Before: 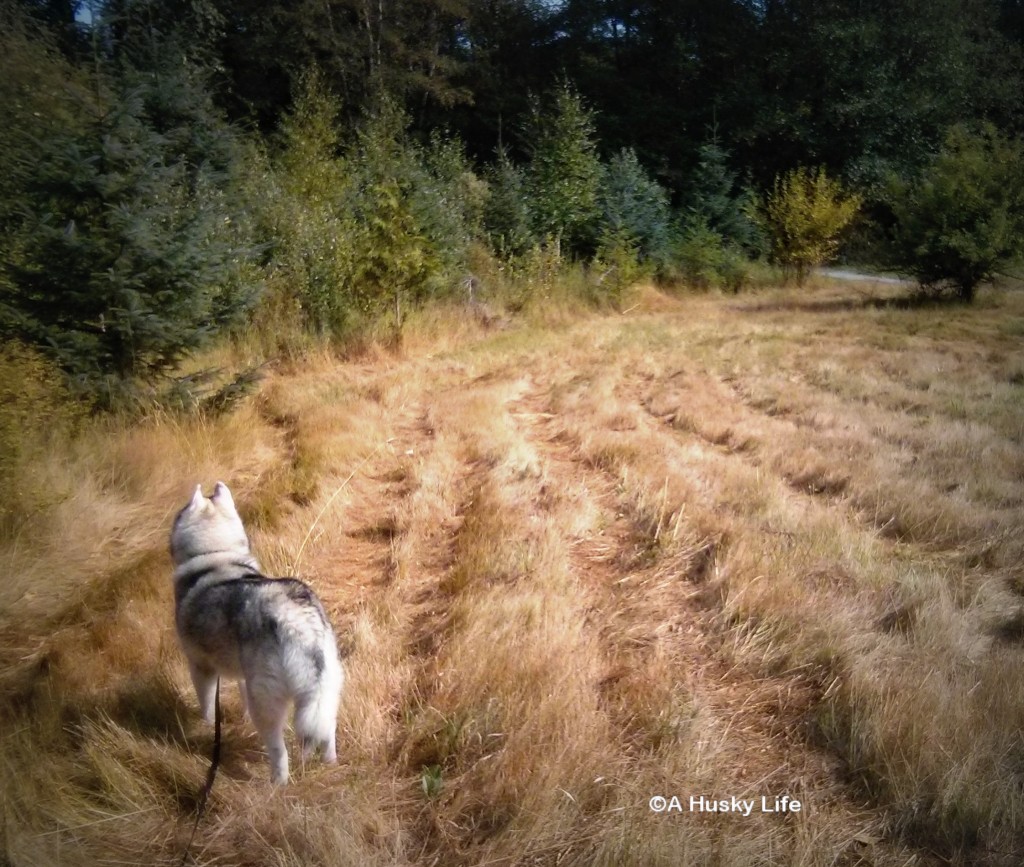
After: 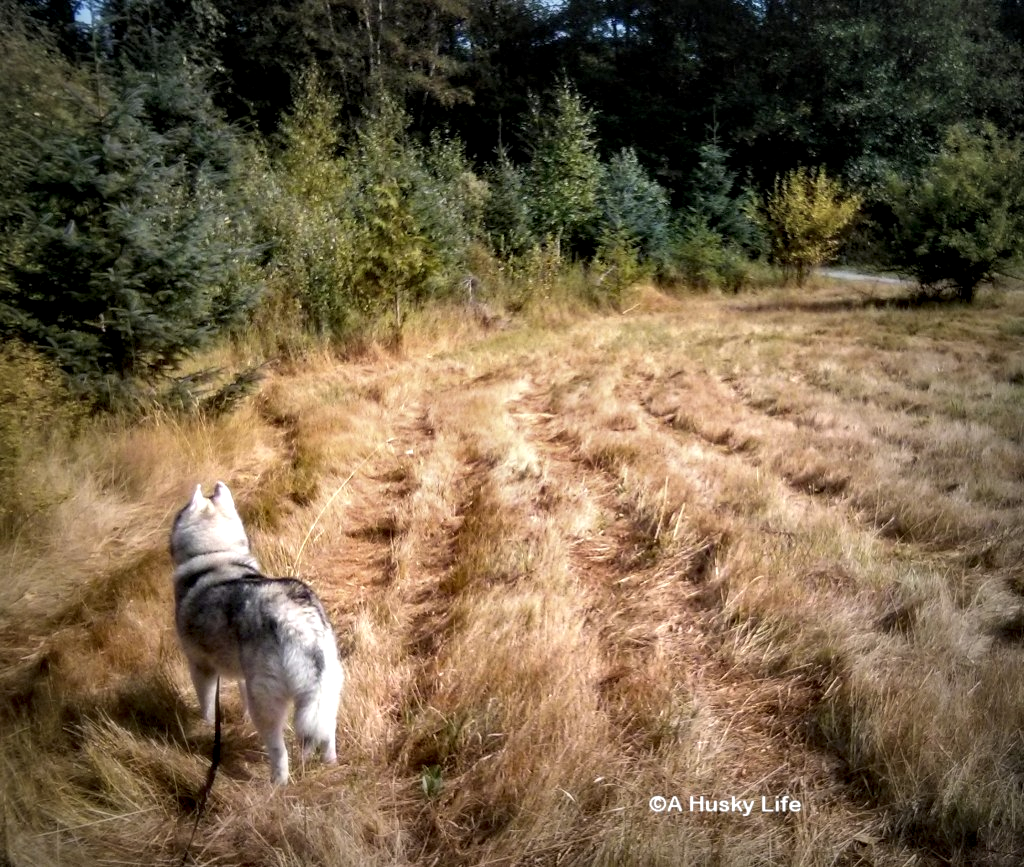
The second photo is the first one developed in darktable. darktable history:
local contrast: detail 150%
shadows and highlights: shadows 40, highlights -54, highlights color adjustment 46%, low approximation 0.01, soften with gaussian
